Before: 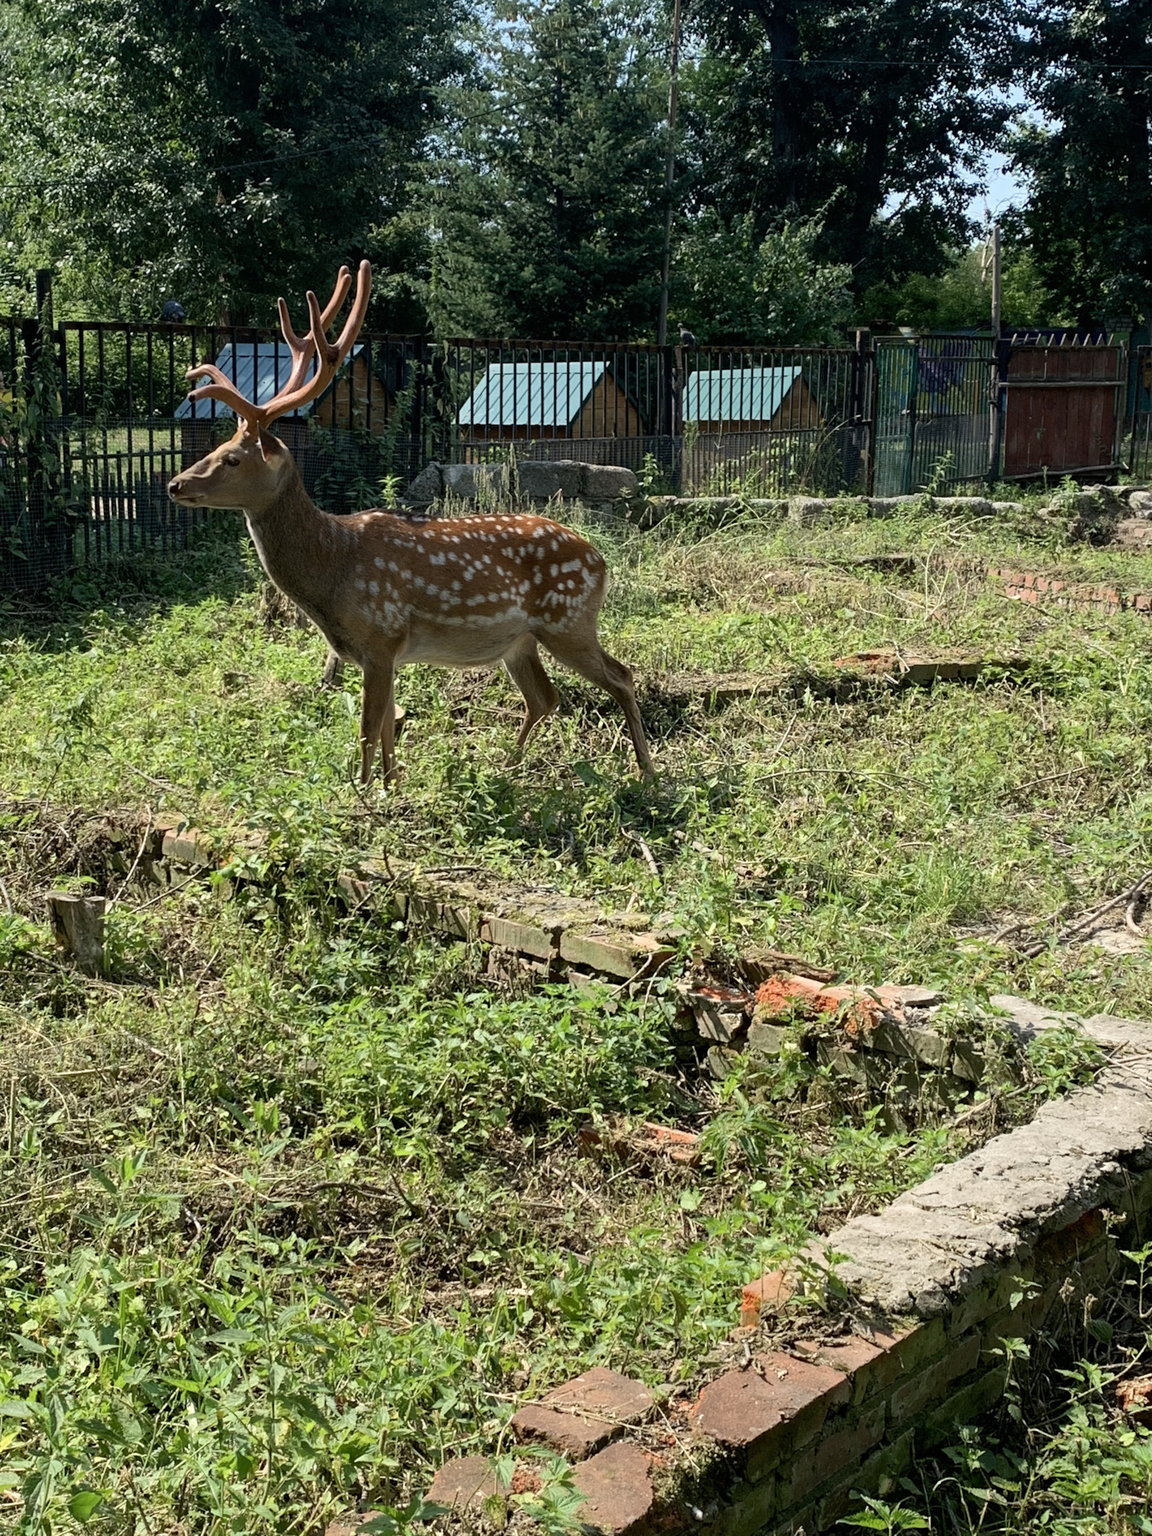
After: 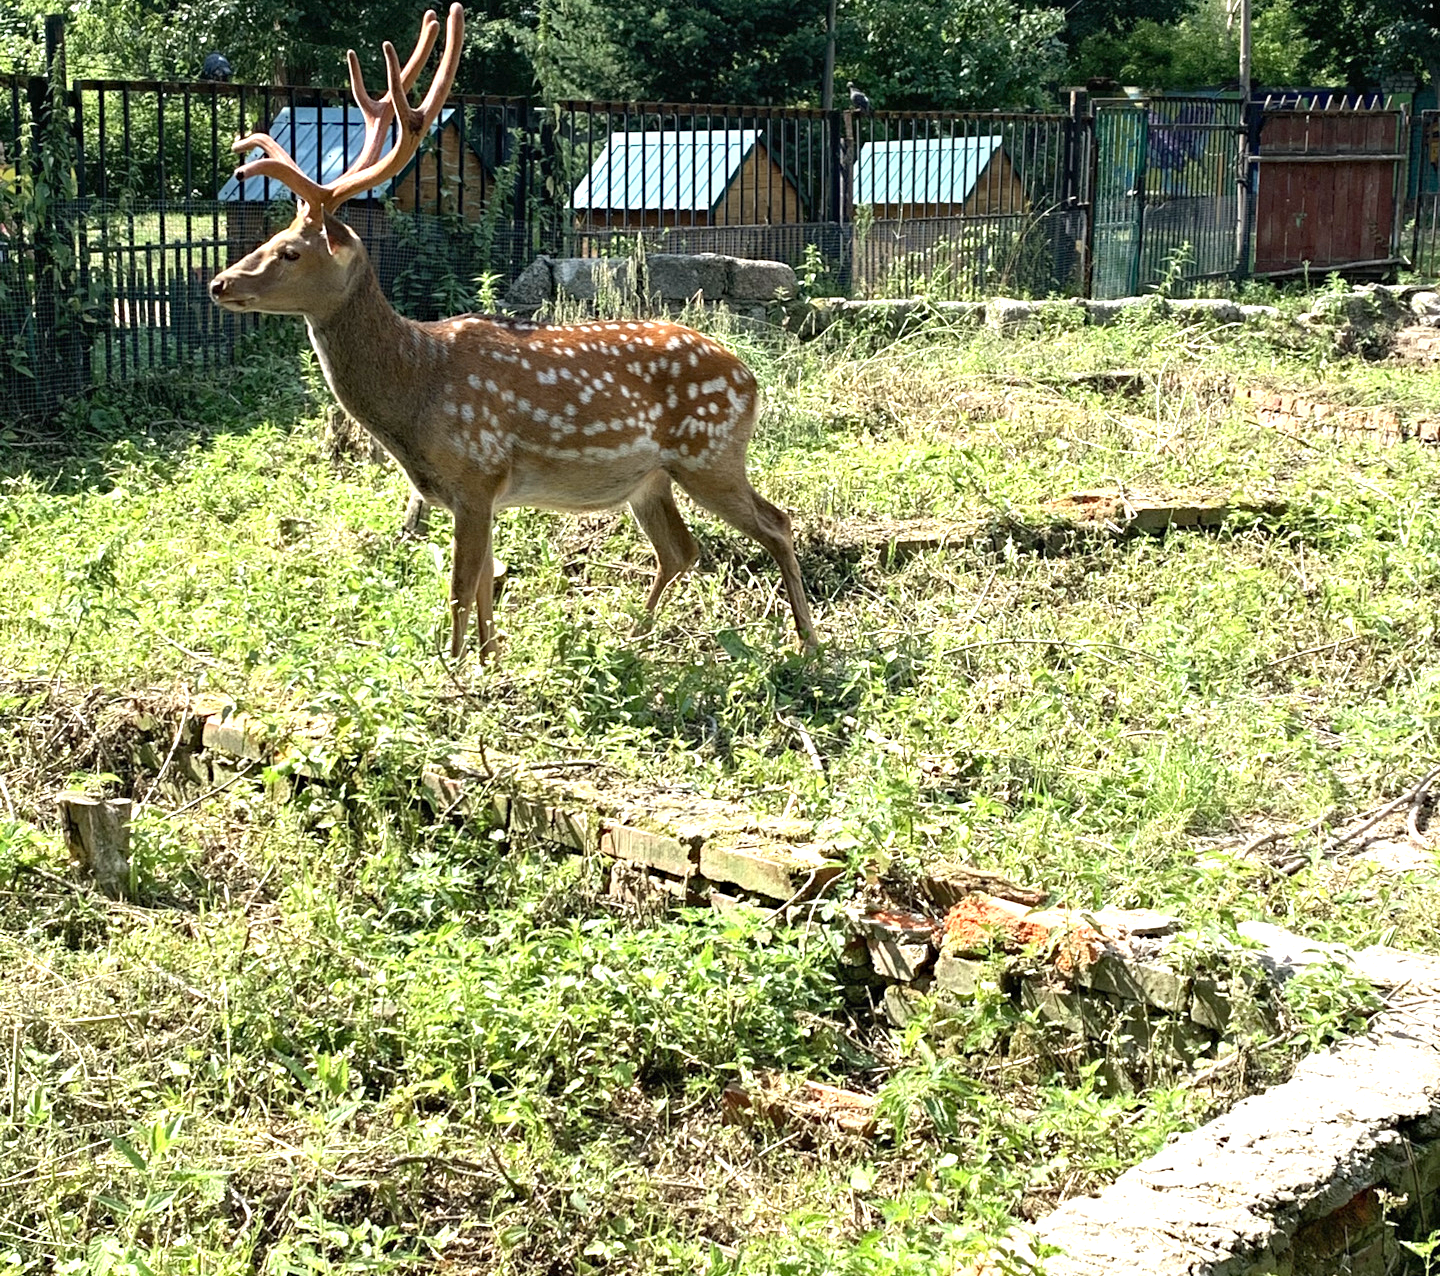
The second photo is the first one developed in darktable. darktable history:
exposure: black level correction 0, exposure 1.2 EV, compensate exposure bias true, compensate highlight preservation false
haze removal: compatibility mode true, adaptive false
crop: top 16.773%, bottom 16.761%
